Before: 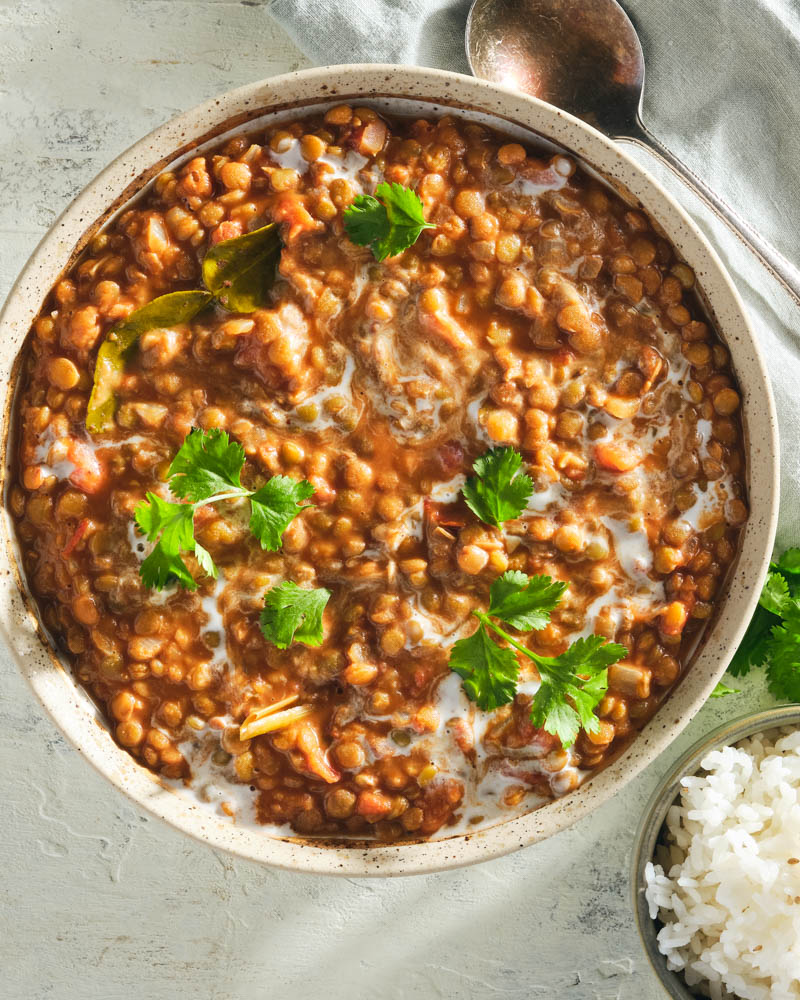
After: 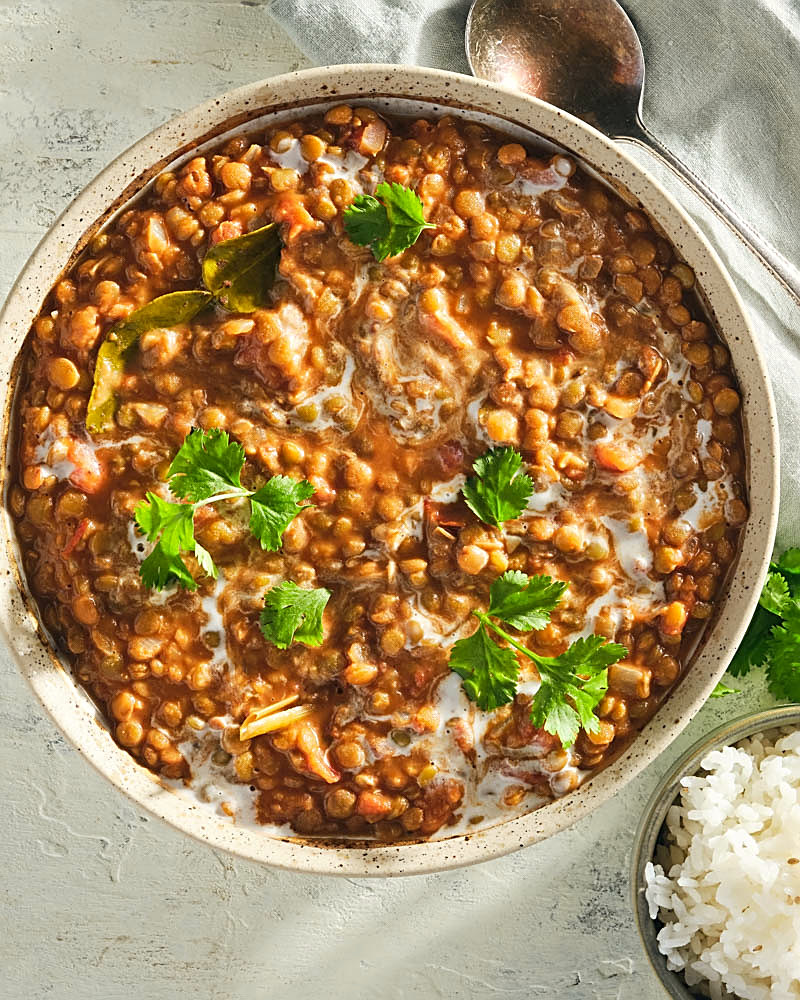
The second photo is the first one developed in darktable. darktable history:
color correction: highlights b* 3
sharpen: amount 0.75
